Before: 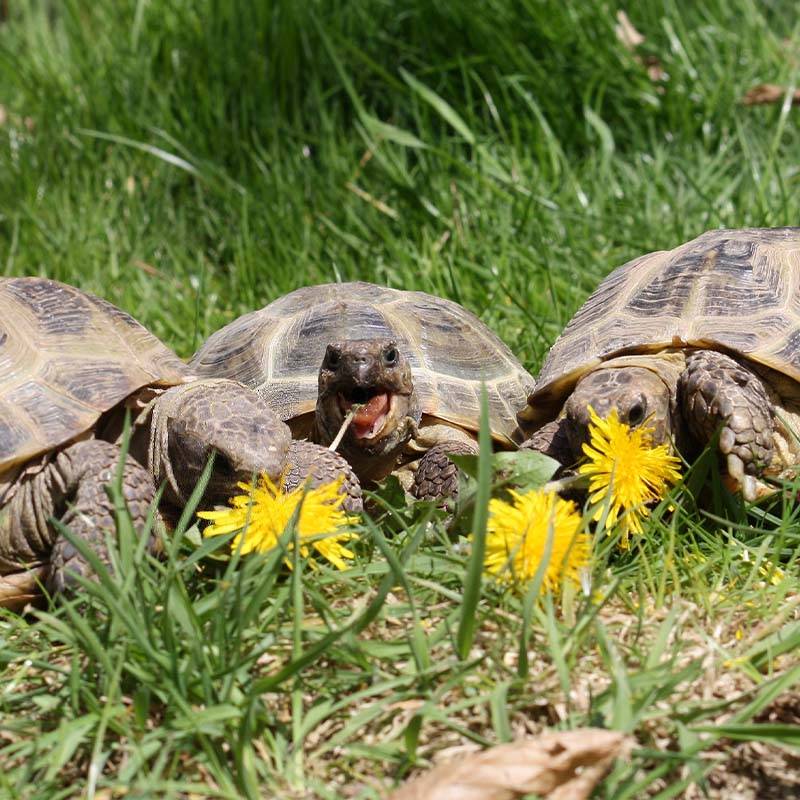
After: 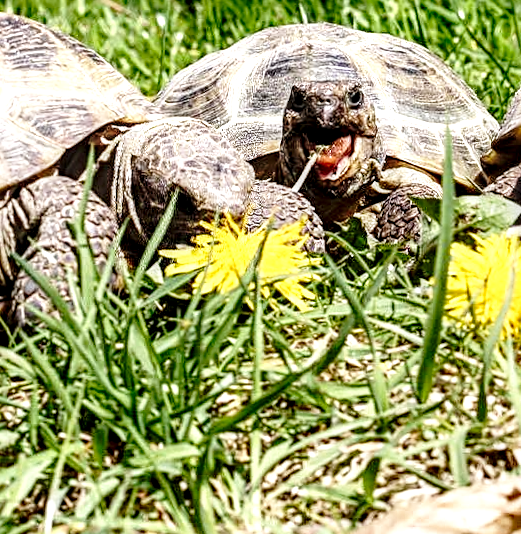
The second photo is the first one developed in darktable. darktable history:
sharpen: radius 2.768
local contrast: highlights 16%, detail 186%
base curve: curves: ch0 [(0, 0) (0.028, 0.03) (0.121, 0.232) (0.46, 0.748) (0.859, 0.968) (1, 1)], preserve colors none
crop and rotate: angle -1.06°, left 3.698%, top 31.948%, right 29.962%
